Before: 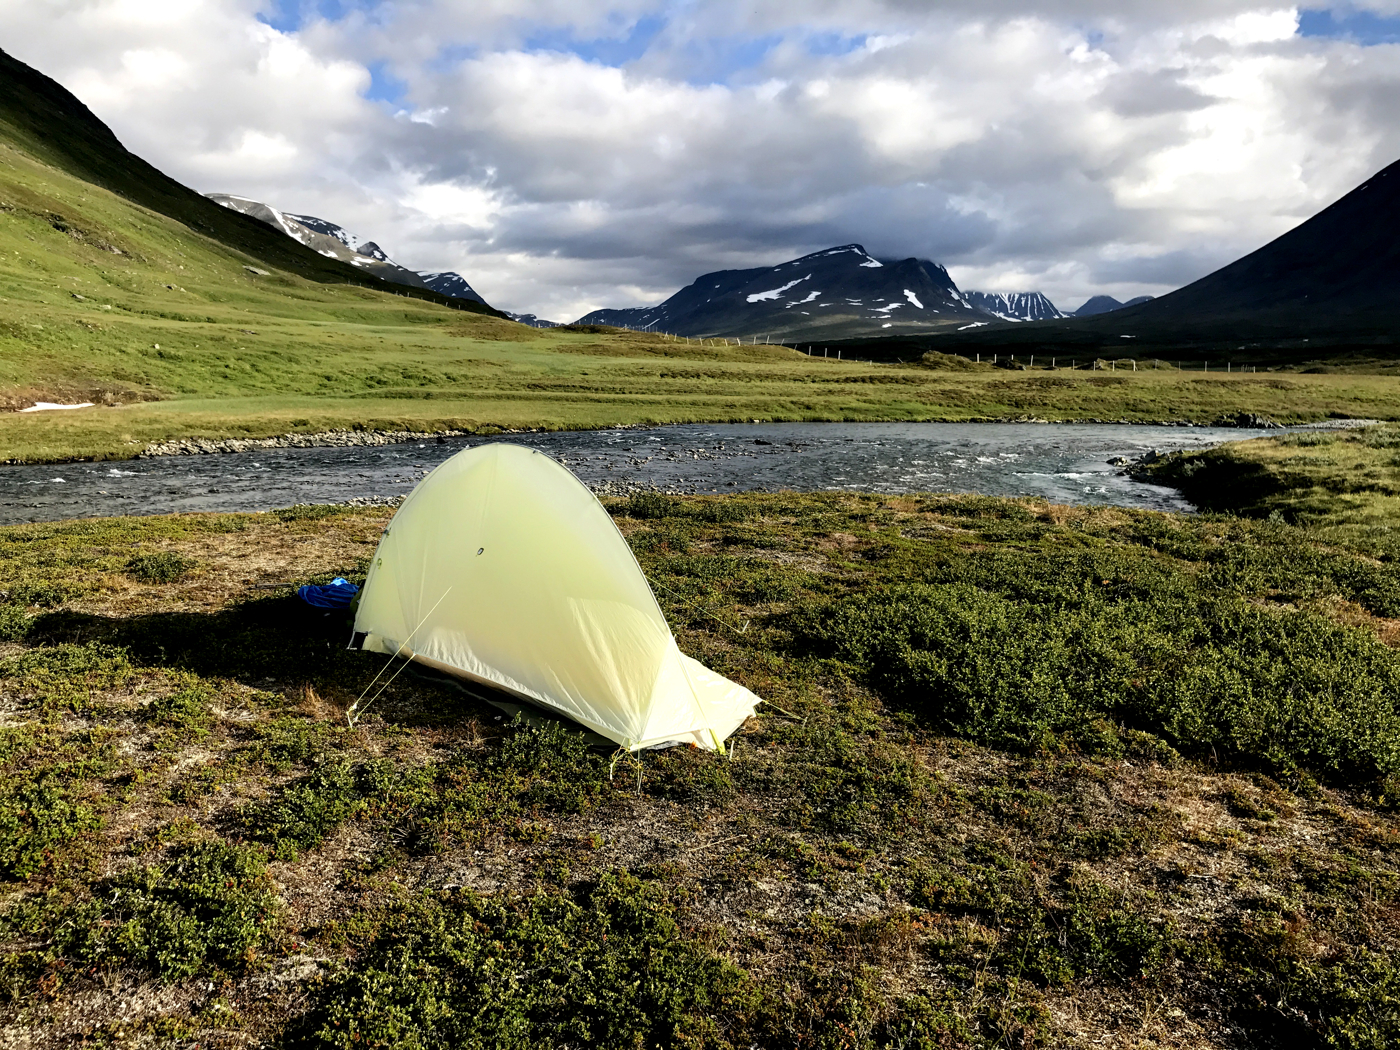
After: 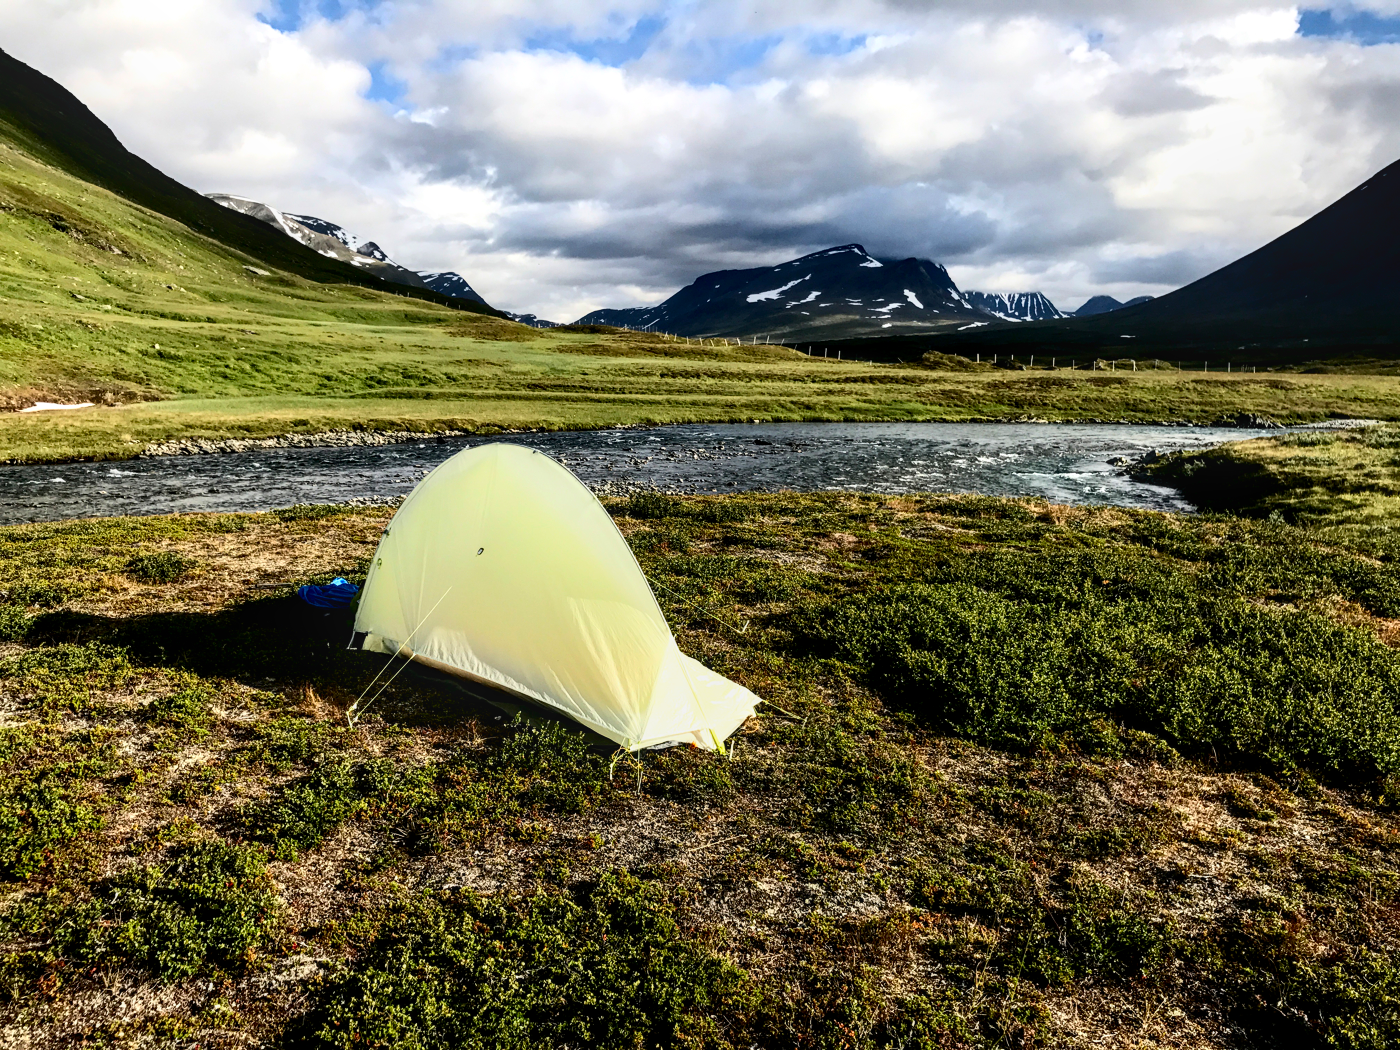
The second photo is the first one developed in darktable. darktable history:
white balance: emerald 1
local contrast: on, module defaults
tone equalizer: on, module defaults
contrast brightness saturation: contrast 0.28
base curve: preserve colors none
